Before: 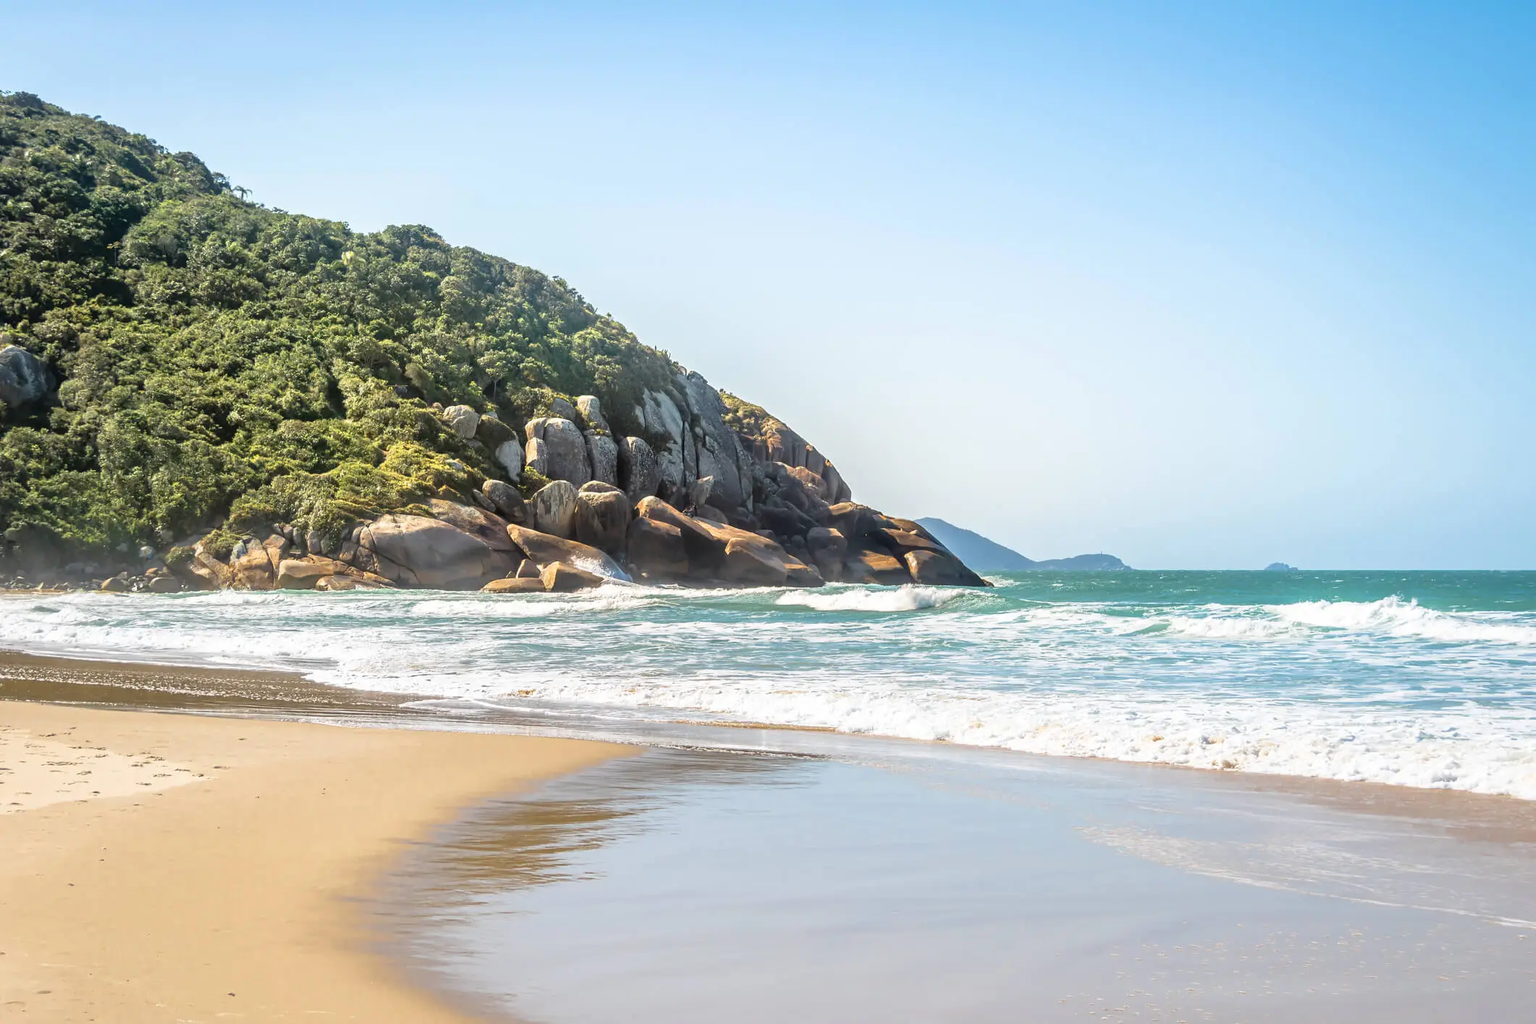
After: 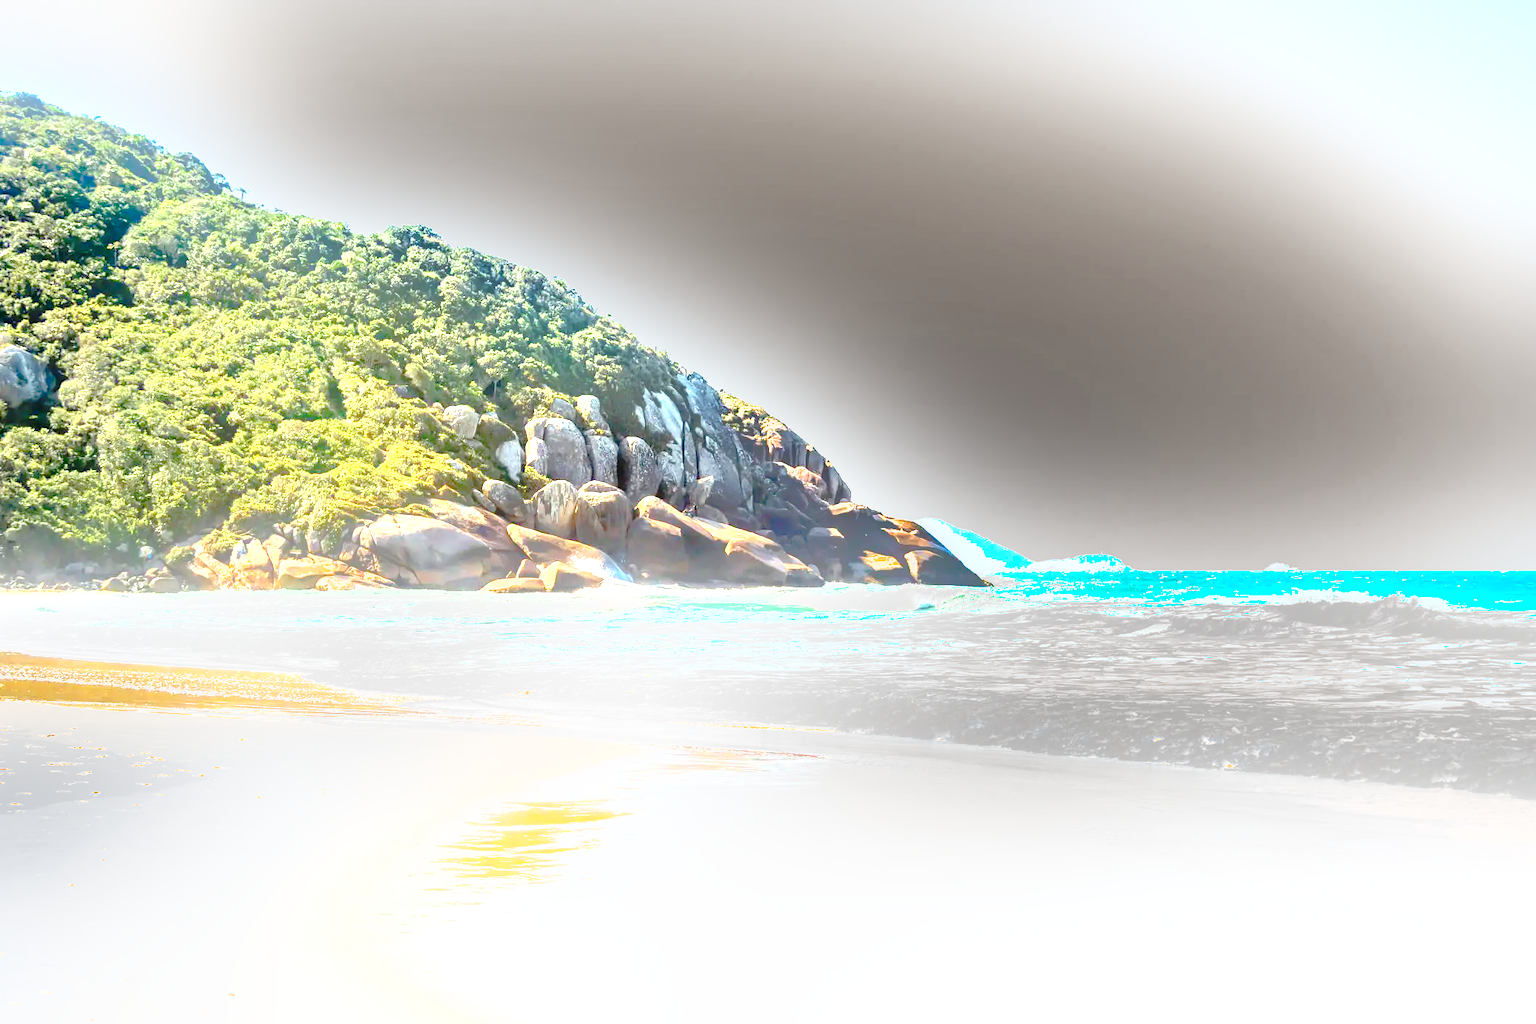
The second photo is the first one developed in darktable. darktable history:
white balance: red 0.986, blue 1.01
shadows and highlights: soften with gaussian
bloom: on, module defaults
exposure: black level correction 0.016, exposure 1.774 EV, compensate highlight preservation false
